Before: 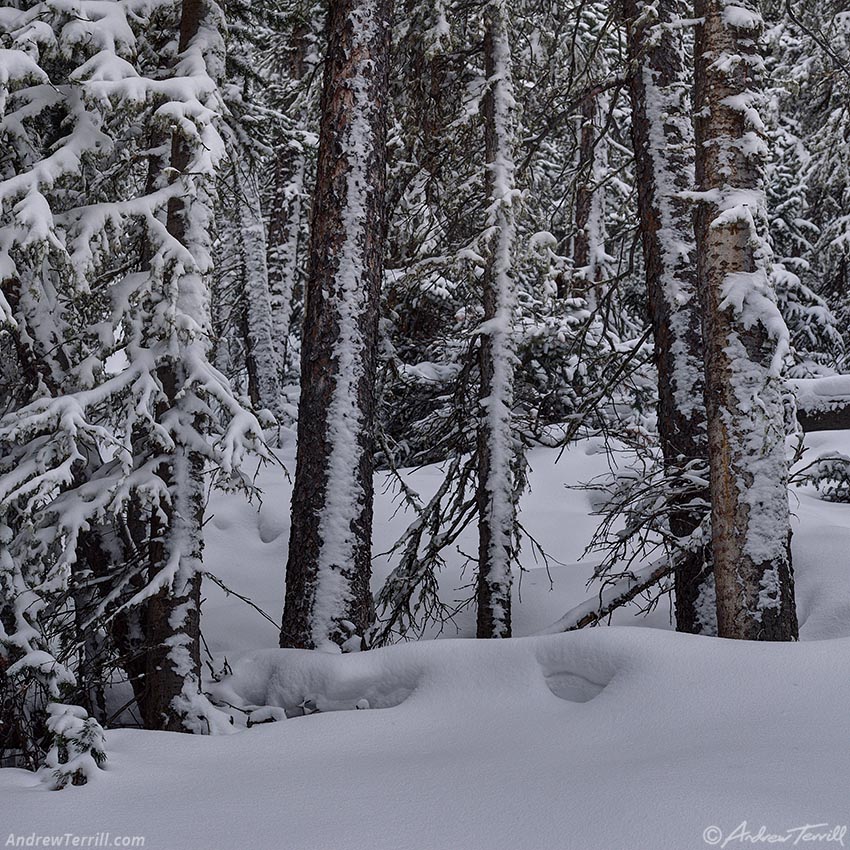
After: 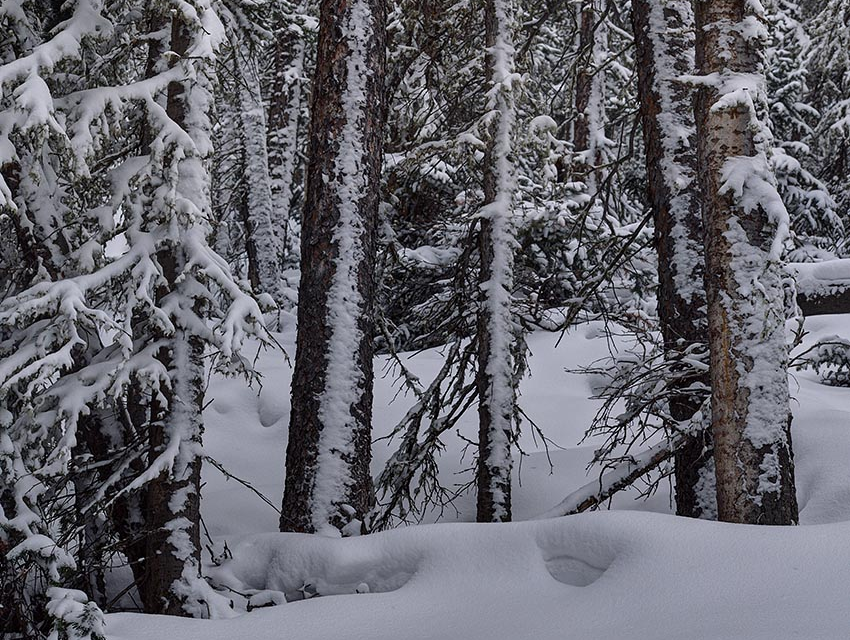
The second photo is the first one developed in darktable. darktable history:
crop: top 13.733%, bottom 10.955%
